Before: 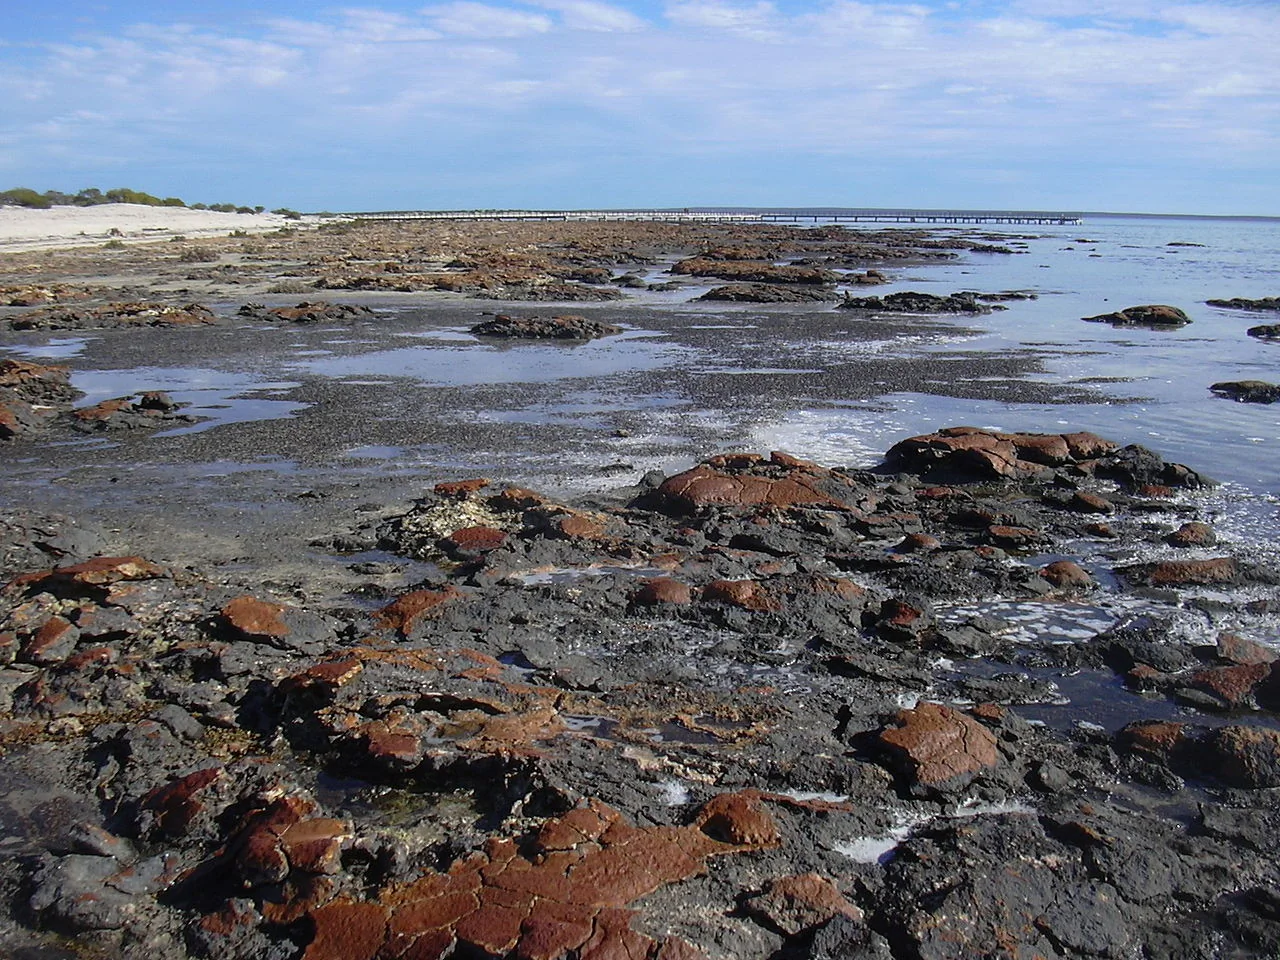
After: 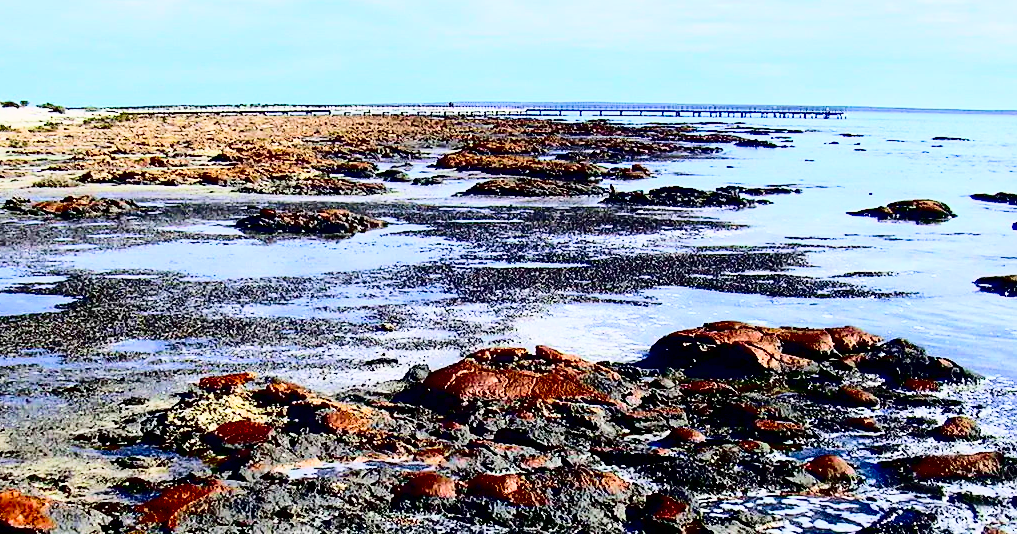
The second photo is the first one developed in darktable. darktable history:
crop: left 18.38%, top 11.092%, right 2.134%, bottom 33.217%
filmic rgb: black relative exposure -7.65 EV, white relative exposure 4.56 EV, hardness 3.61
rotate and perspective: crop left 0, crop top 0
exposure: black level correction 0, exposure 1.379 EV, compensate exposure bias true, compensate highlight preservation false
color balance rgb: perceptual saturation grading › global saturation 20%, perceptual saturation grading › highlights -25%, perceptual saturation grading › shadows 25%
contrast brightness saturation: contrast 0.77, brightness -1, saturation 1
velvia: on, module defaults
